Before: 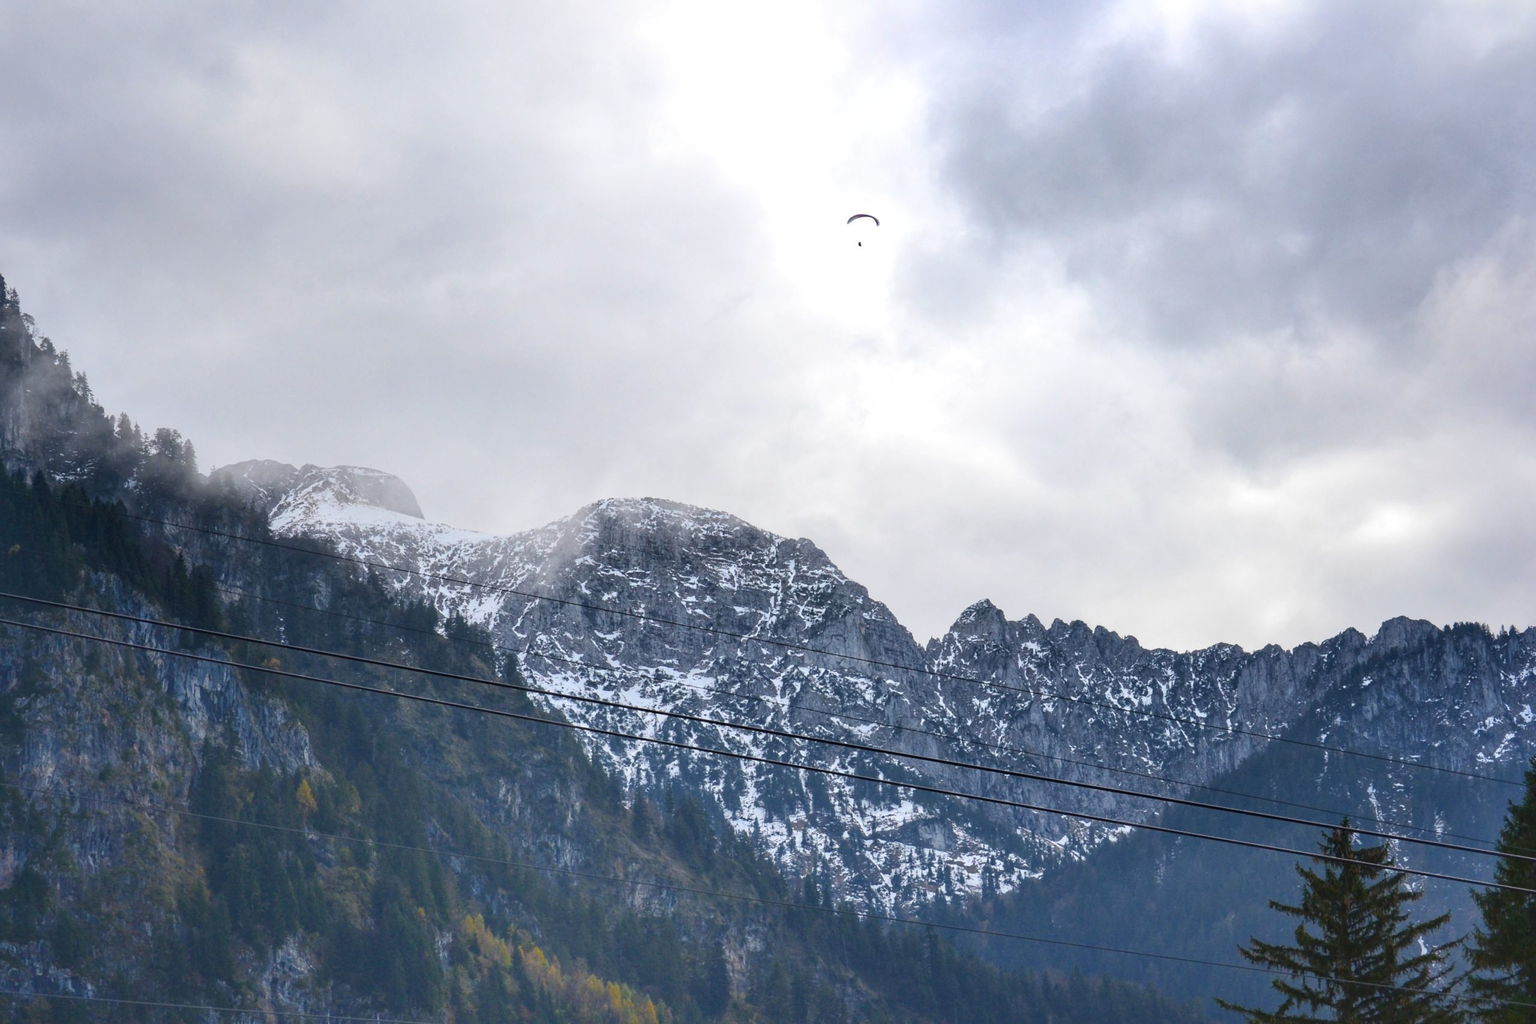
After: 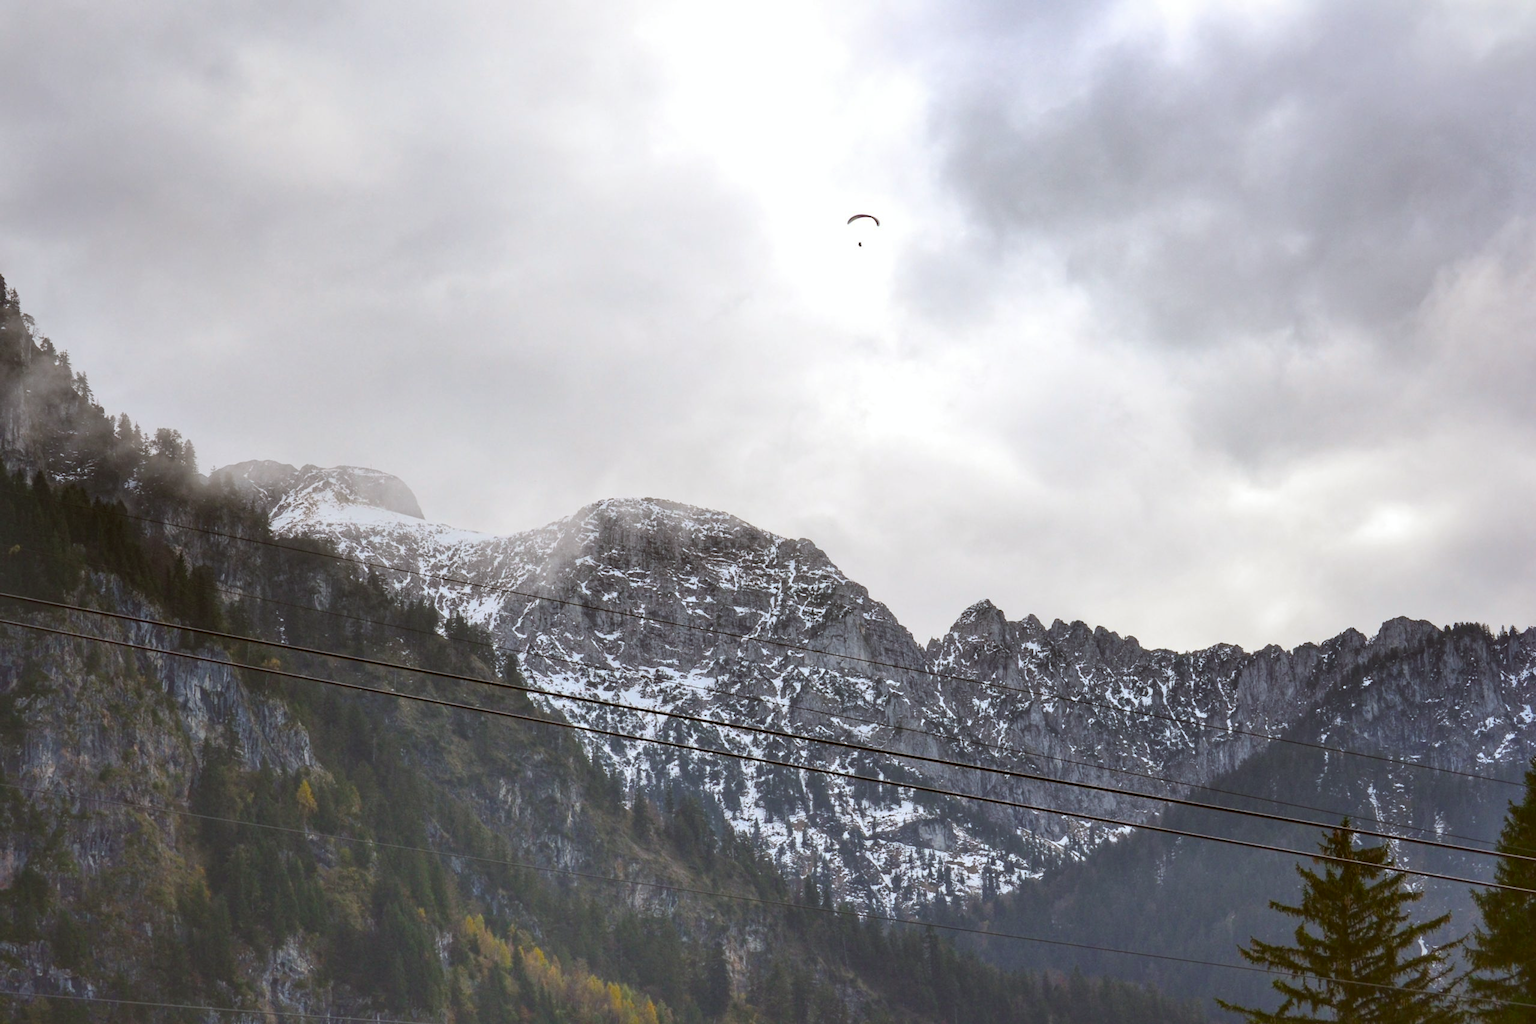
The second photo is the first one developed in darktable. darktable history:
color correction: highlights a* -0.461, highlights b* 0.182, shadows a* 4.53, shadows b* 20.11
